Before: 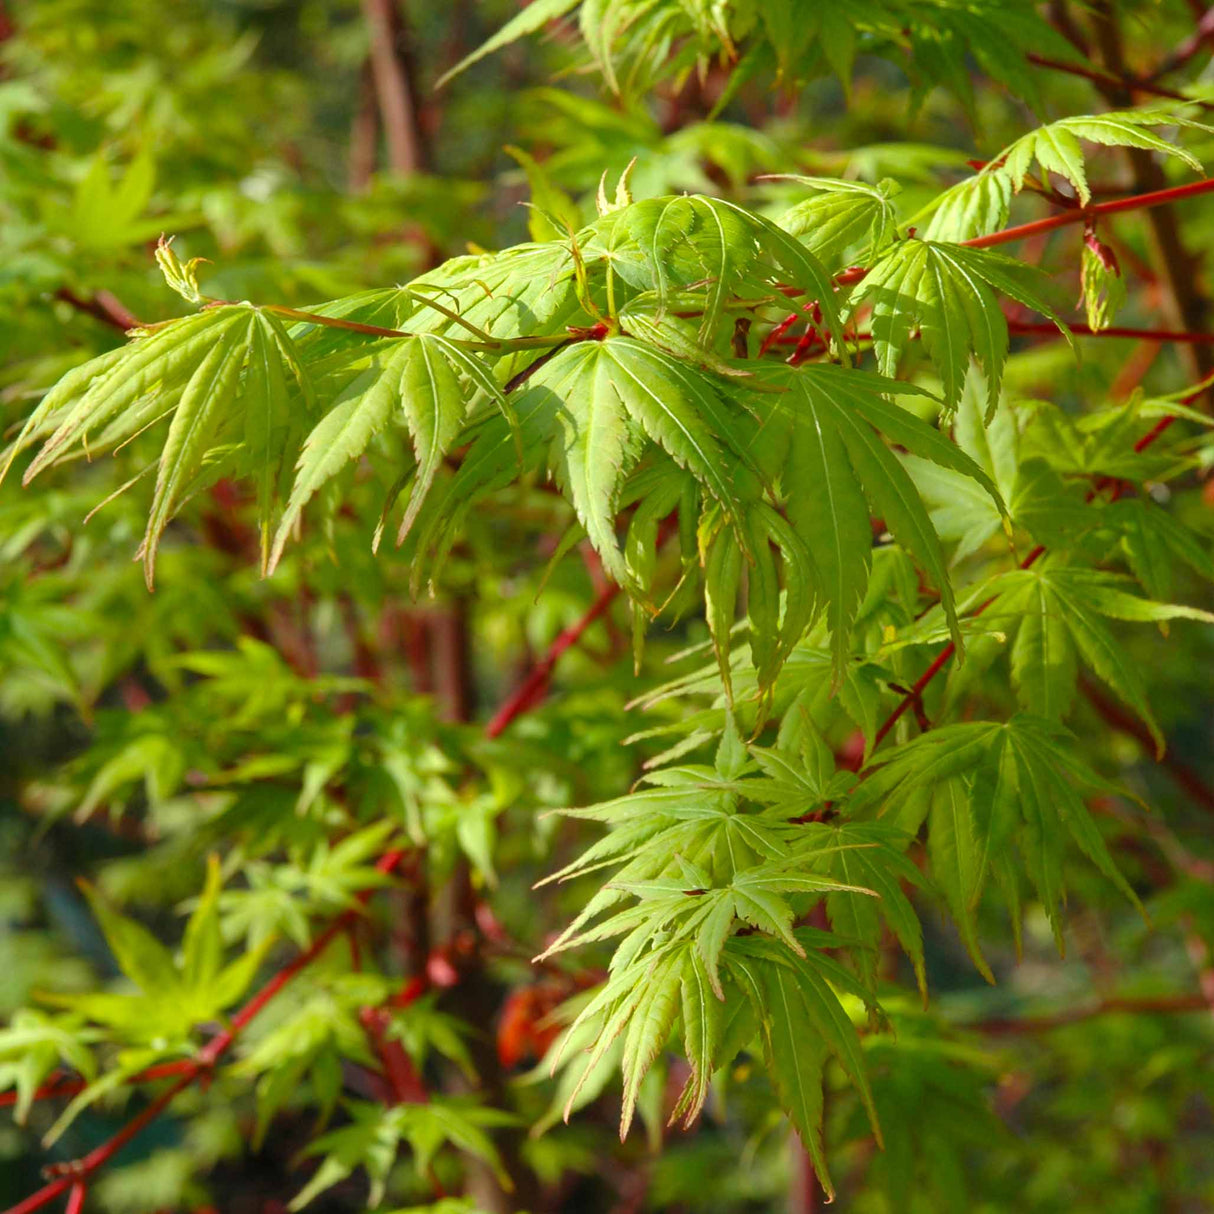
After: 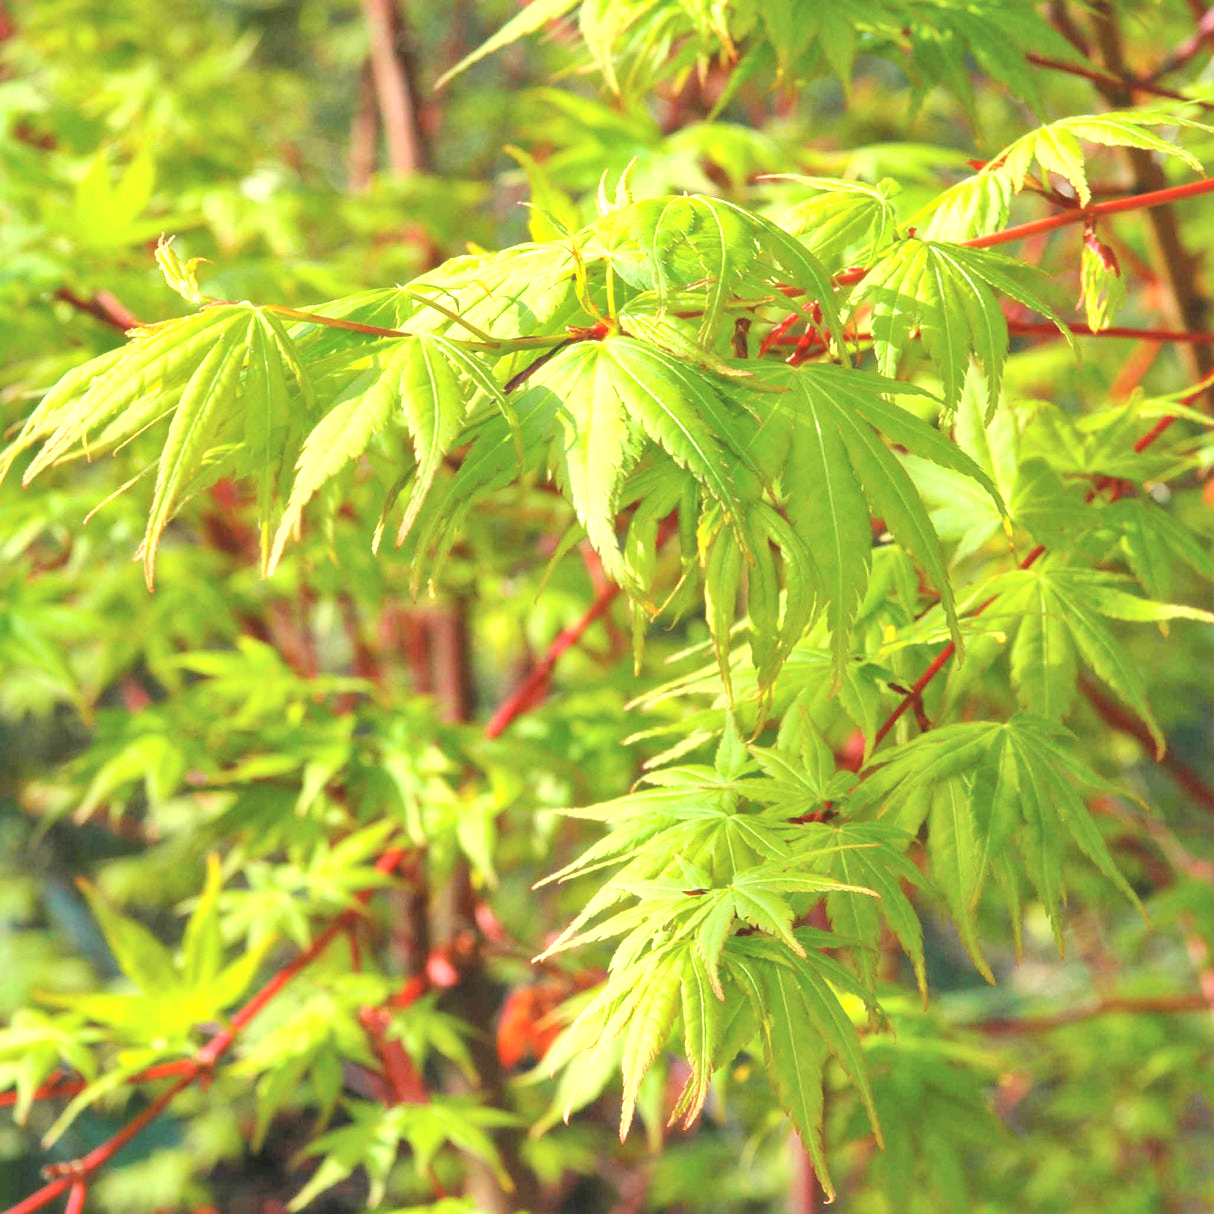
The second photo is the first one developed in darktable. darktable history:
contrast brightness saturation: brightness 0.28
exposure: black level correction 0, exposure 0.9 EV, compensate highlight preservation false
local contrast: mode bilateral grid, contrast 20, coarseness 50, detail 132%, midtone range 0.2
